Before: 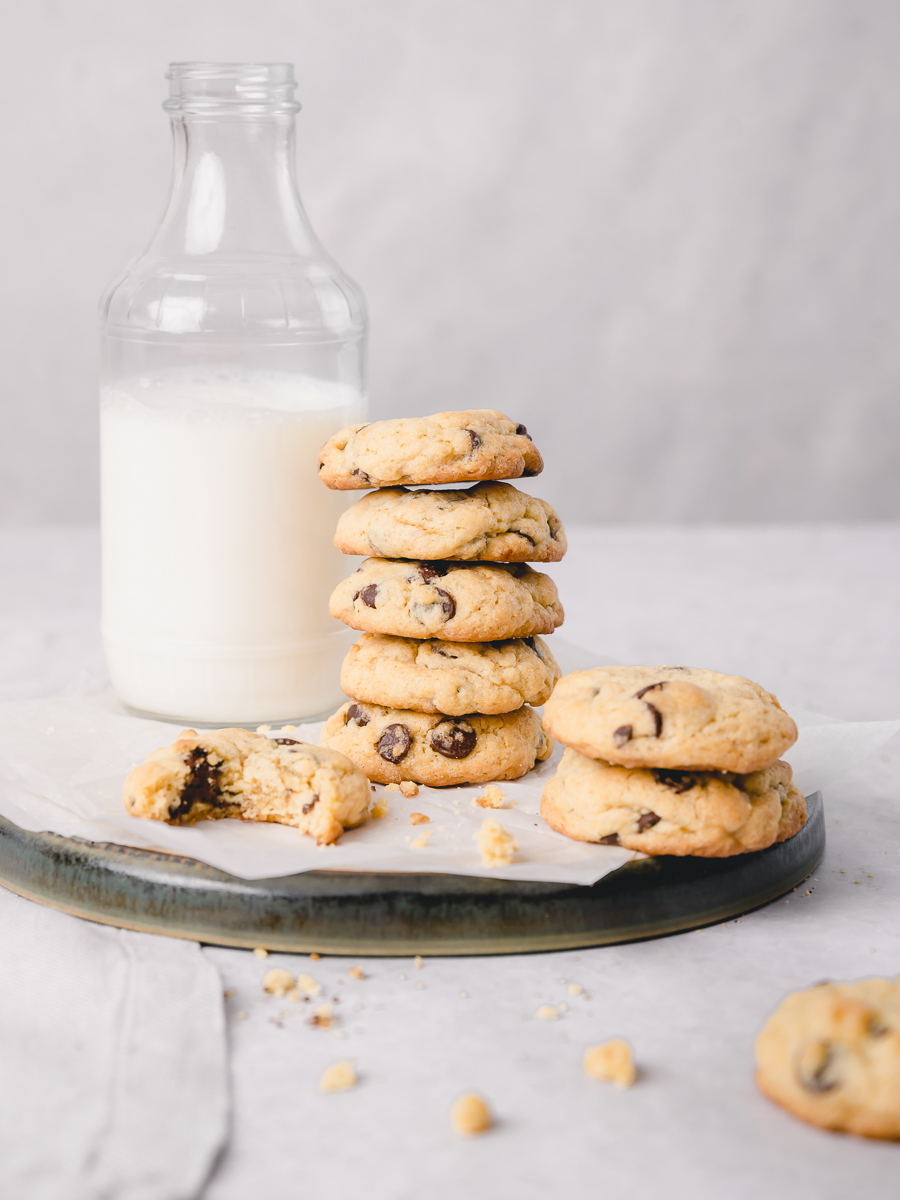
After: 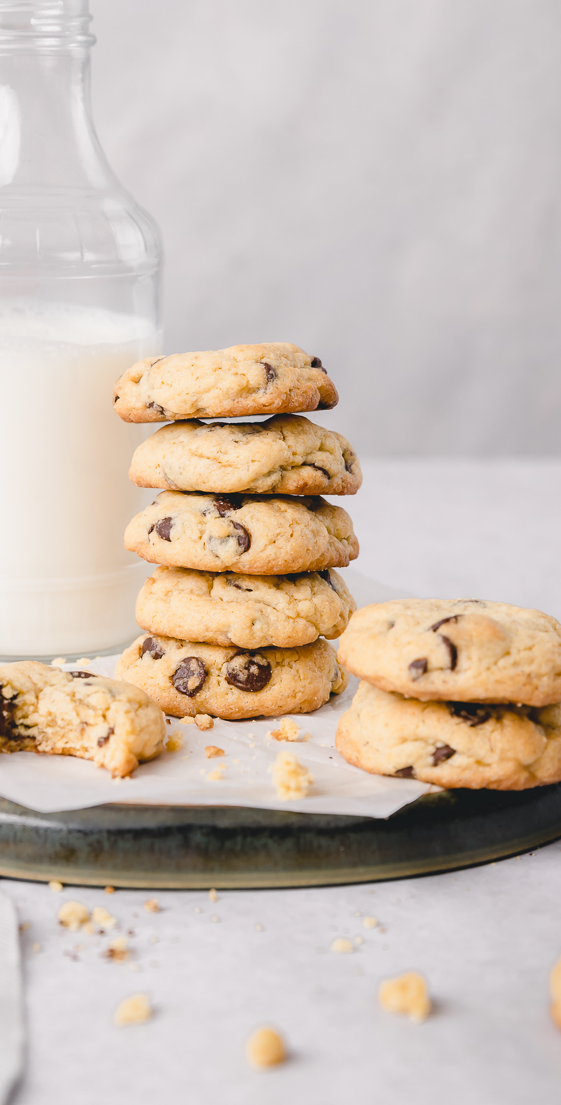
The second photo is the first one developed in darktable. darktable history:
crop and rotate: left 22.888%, top 5.623%, right 14.741%, bottom 2.263%
